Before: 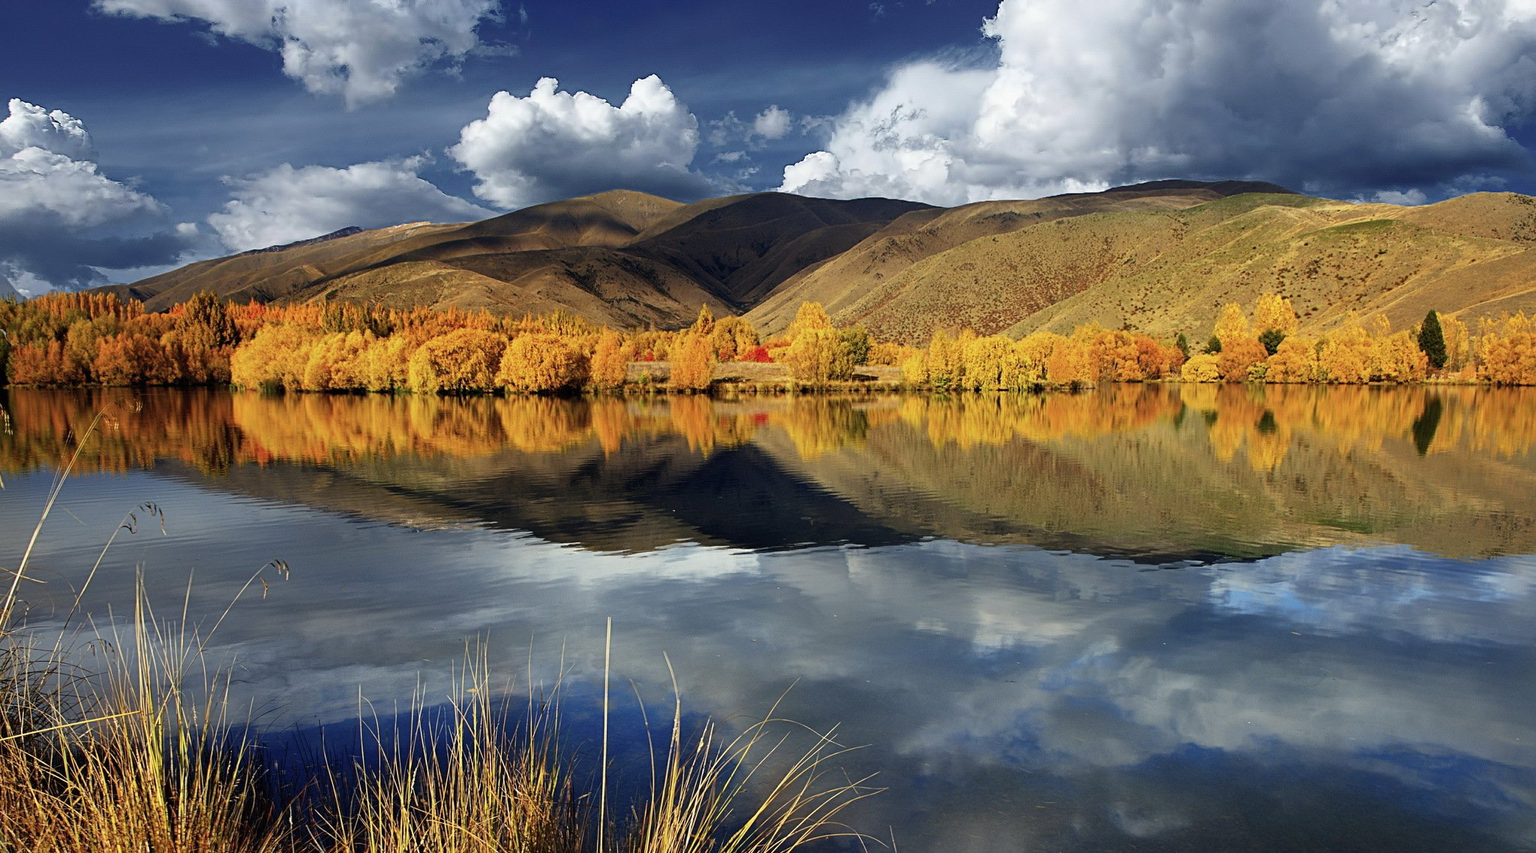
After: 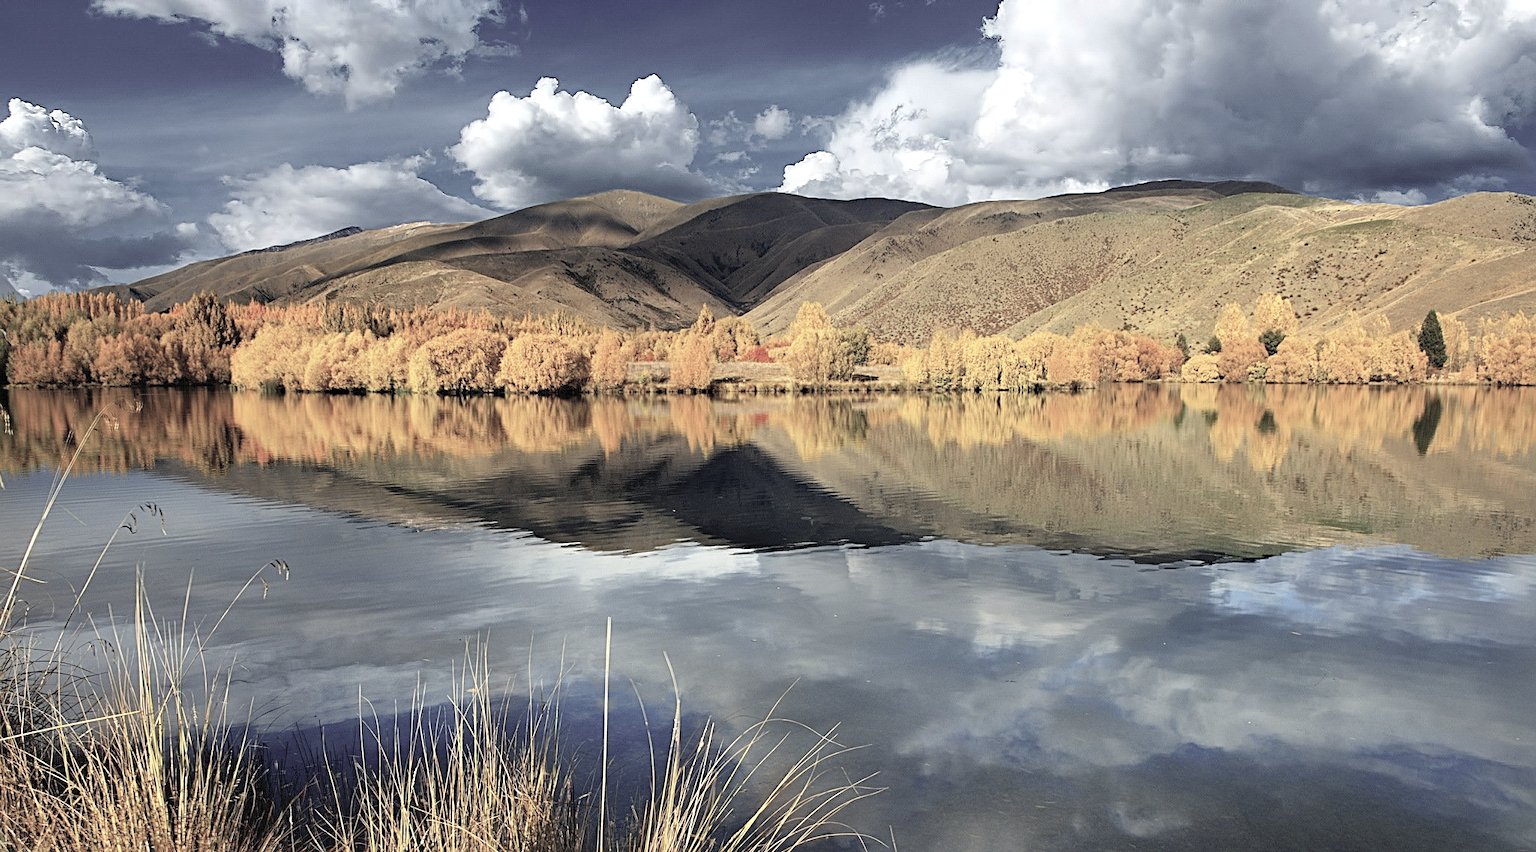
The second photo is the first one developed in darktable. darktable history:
exposure: exposure 0.29 EV, compensate highlight preservation false
contrast brightness saturation: brightness 0.18, saturation -0.5
haze removal: on, module defaults
sharpen: amount 0.2
